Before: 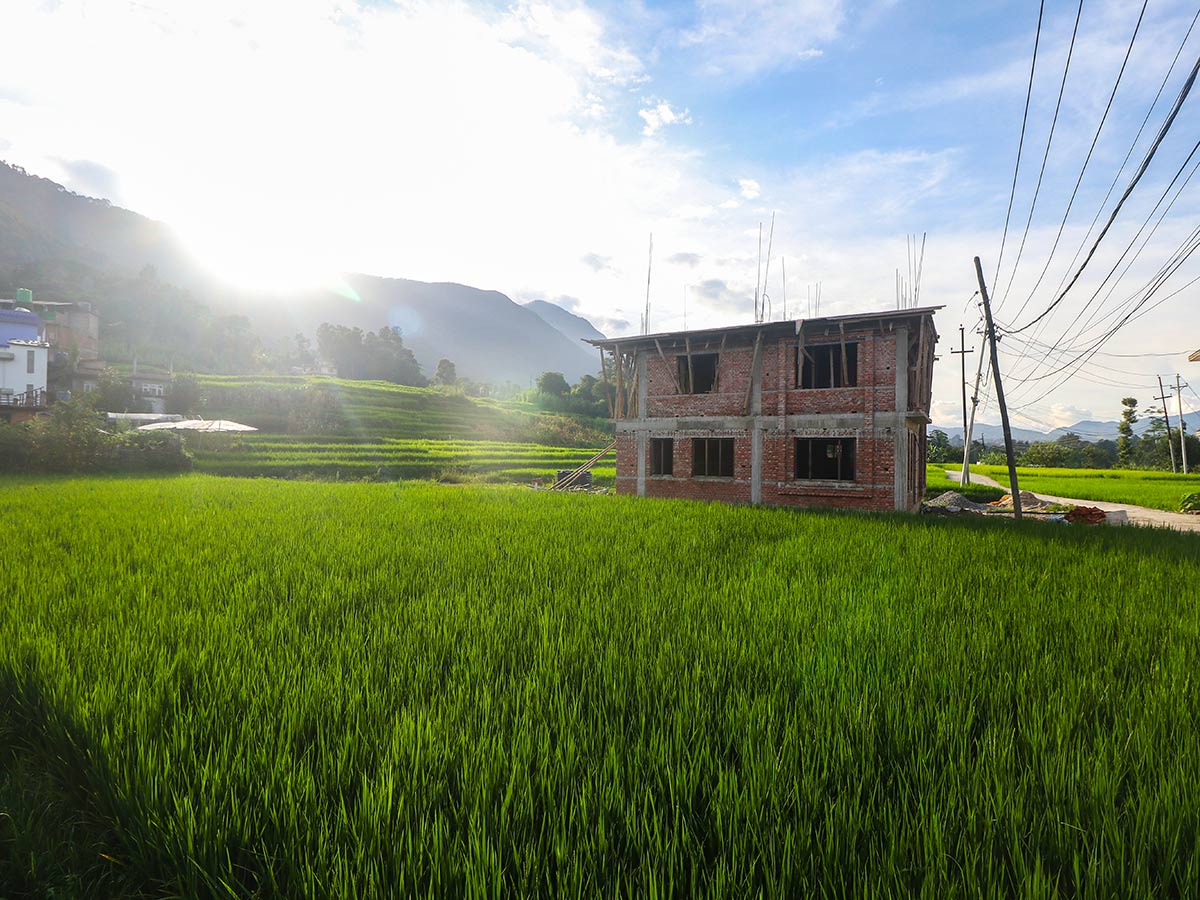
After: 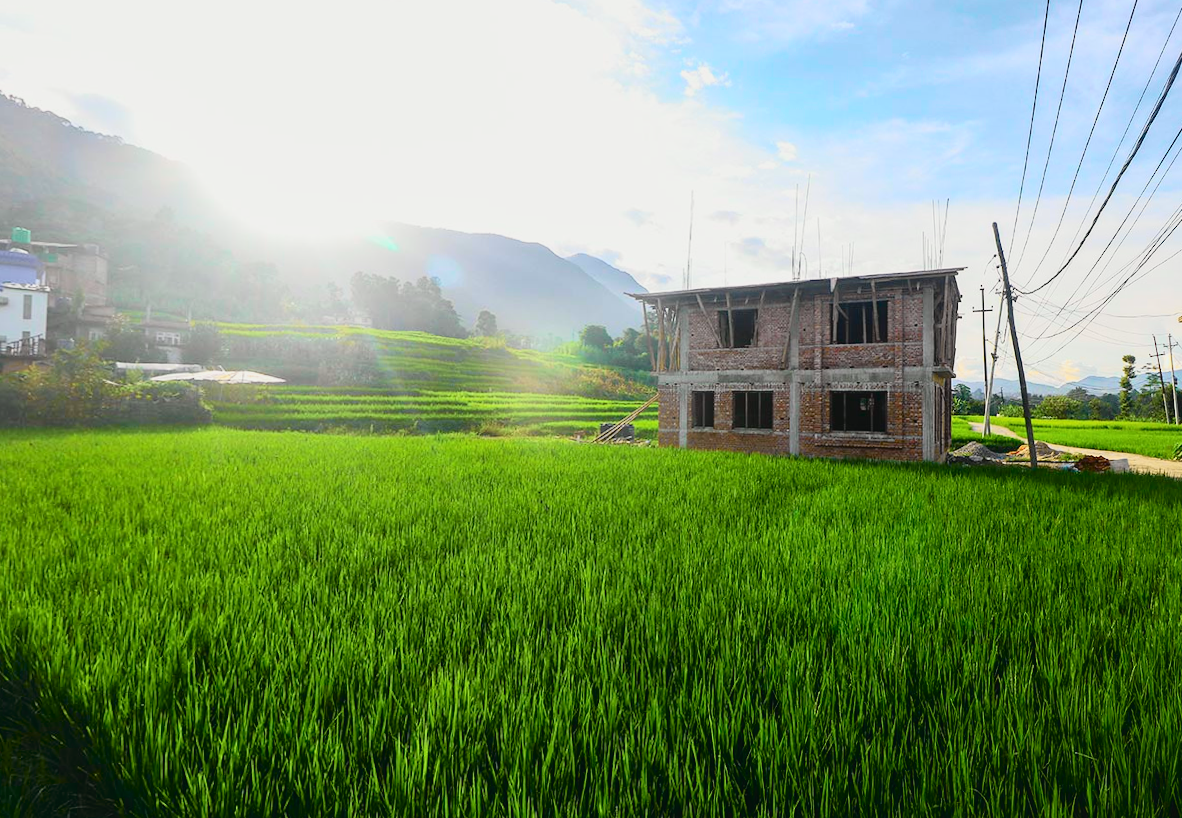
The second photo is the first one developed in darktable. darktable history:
tone curve: curves: ch0 [(0, 0.022) (0.114, 0.088) (0.282, 0.316) (0.446, 0.511) (0.613, 0.693) (0.786, 0.843) (0.999, 0.949)]; ch1 [(0, 0) (0.395, 0.343) (0.463, 0.427) (0.486, 0.474) (0.503, 0.5) (0.535, 0.522) (0.555, 0.546) (0.594, 0.614) (0.755, 0.793) (1, 1)]; ch2 [(0, 0) (0.369, 0.388) (0.449, 0.431) (0.501, 0.5) (0.528, 0.517) (0.561, 0.598) (0.697, 0.721) (1, 1)], color space Lab, independent channels, preserve colors none
rotate and perspective: rotation -0.013°, lens shift (vertical) -0.027, lens shift (horizontal) 0.178, crop left 0.016, crop right 0.989, crop top 0.082, crop bottom 0.918
white balance: red 1.009, blue 0.985
